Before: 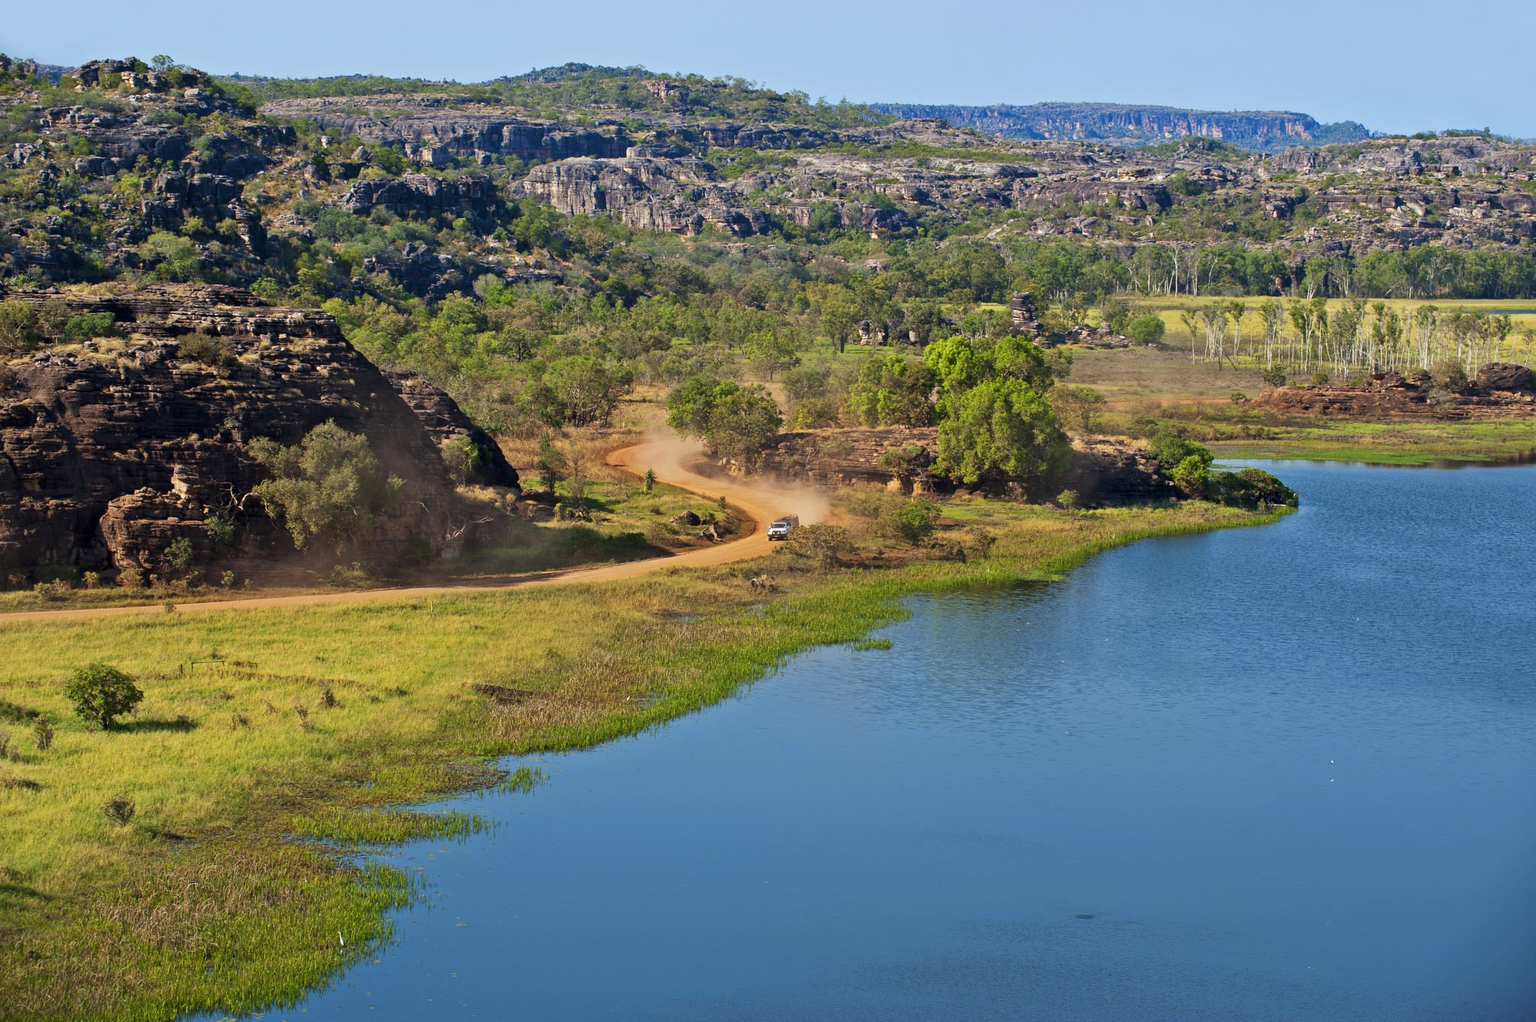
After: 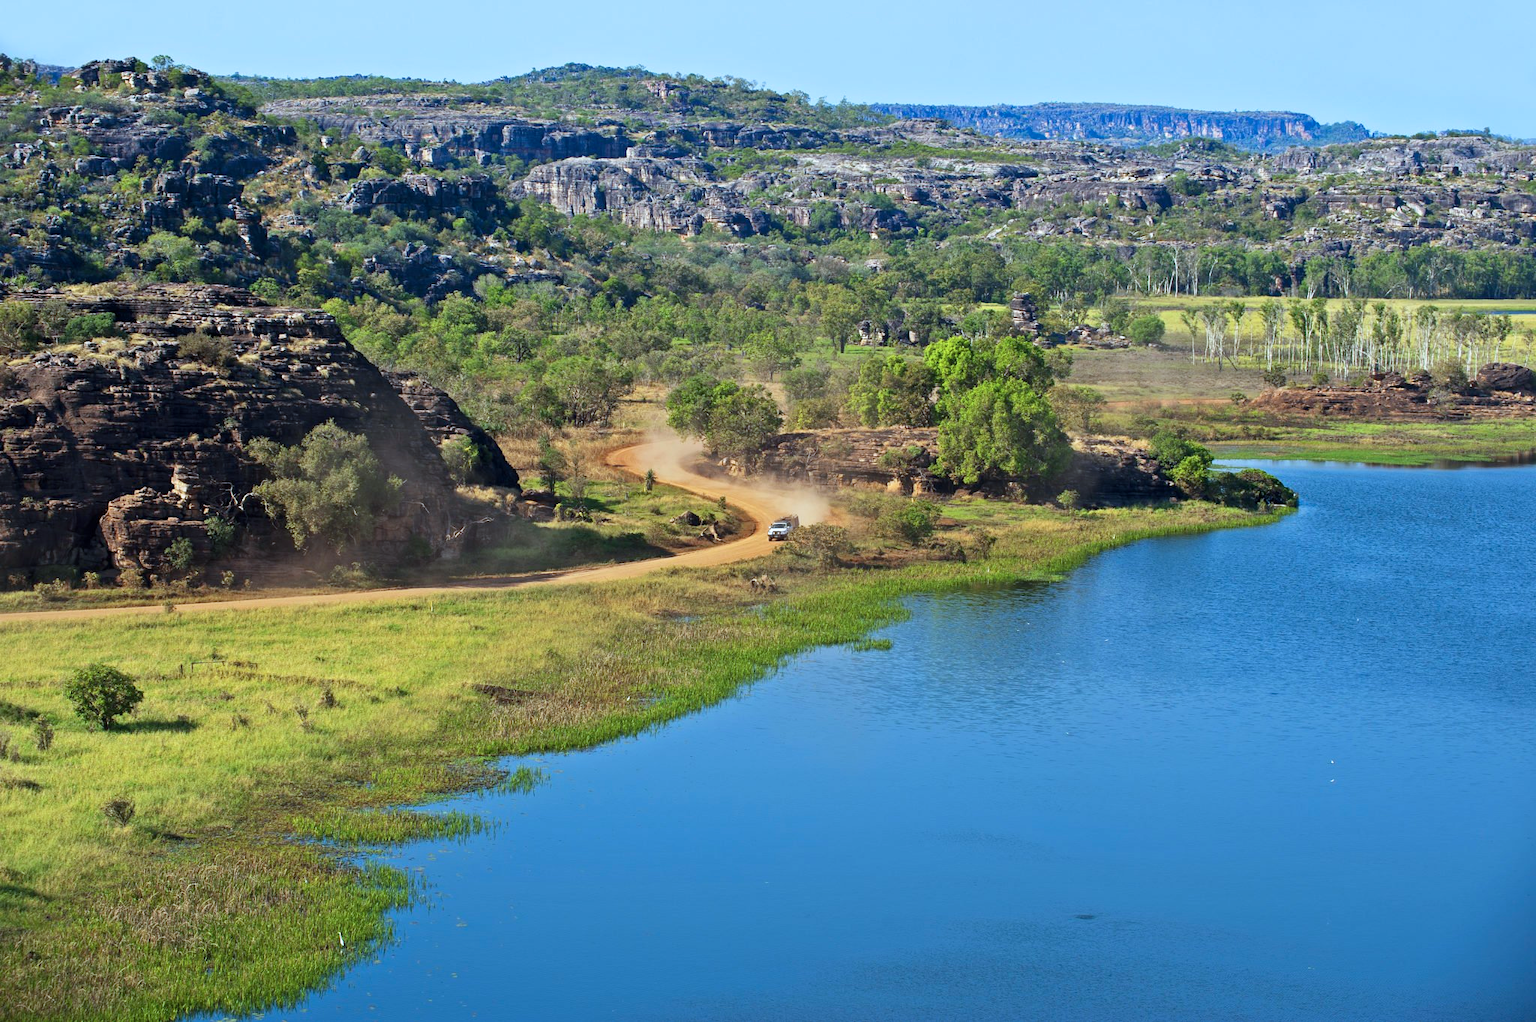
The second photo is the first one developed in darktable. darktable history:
tone curve: curves: ch0 [(0, 0) (0.003, 0.003) (0.011, 0.012) (0.025, 0.027) (0.044, 0.048) (0.069, 0.075) (0.1, 0.108) (0.136, 0.147) (0.177, 0.192) (0.224, 0.243) (0.277, 0.3) (0.335, 0.363) (0.399, 0.433) (0.468, 0.508) (0.543, 0.589) (0.623, 0.676) (0.709, 0.769) (0.801, 0.868) (0.898, 0.949) (1, 1)], preserve colors none
color calibration: illuminant Planckian (black body), x 0.375, y 0.373, temperature 4117 K
